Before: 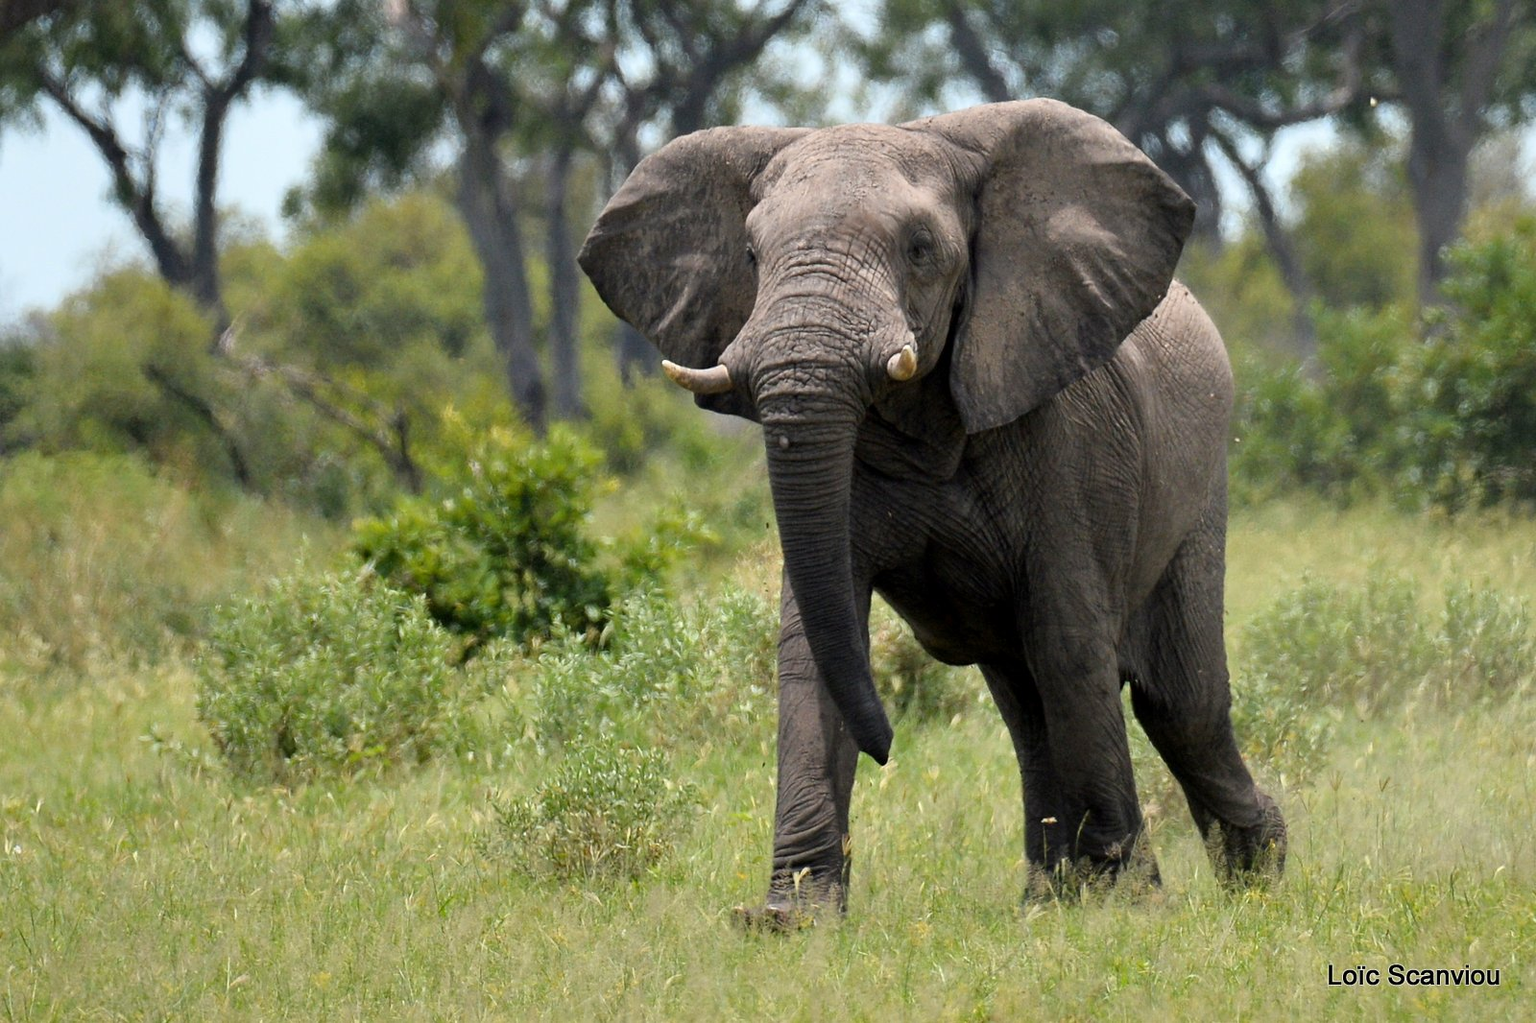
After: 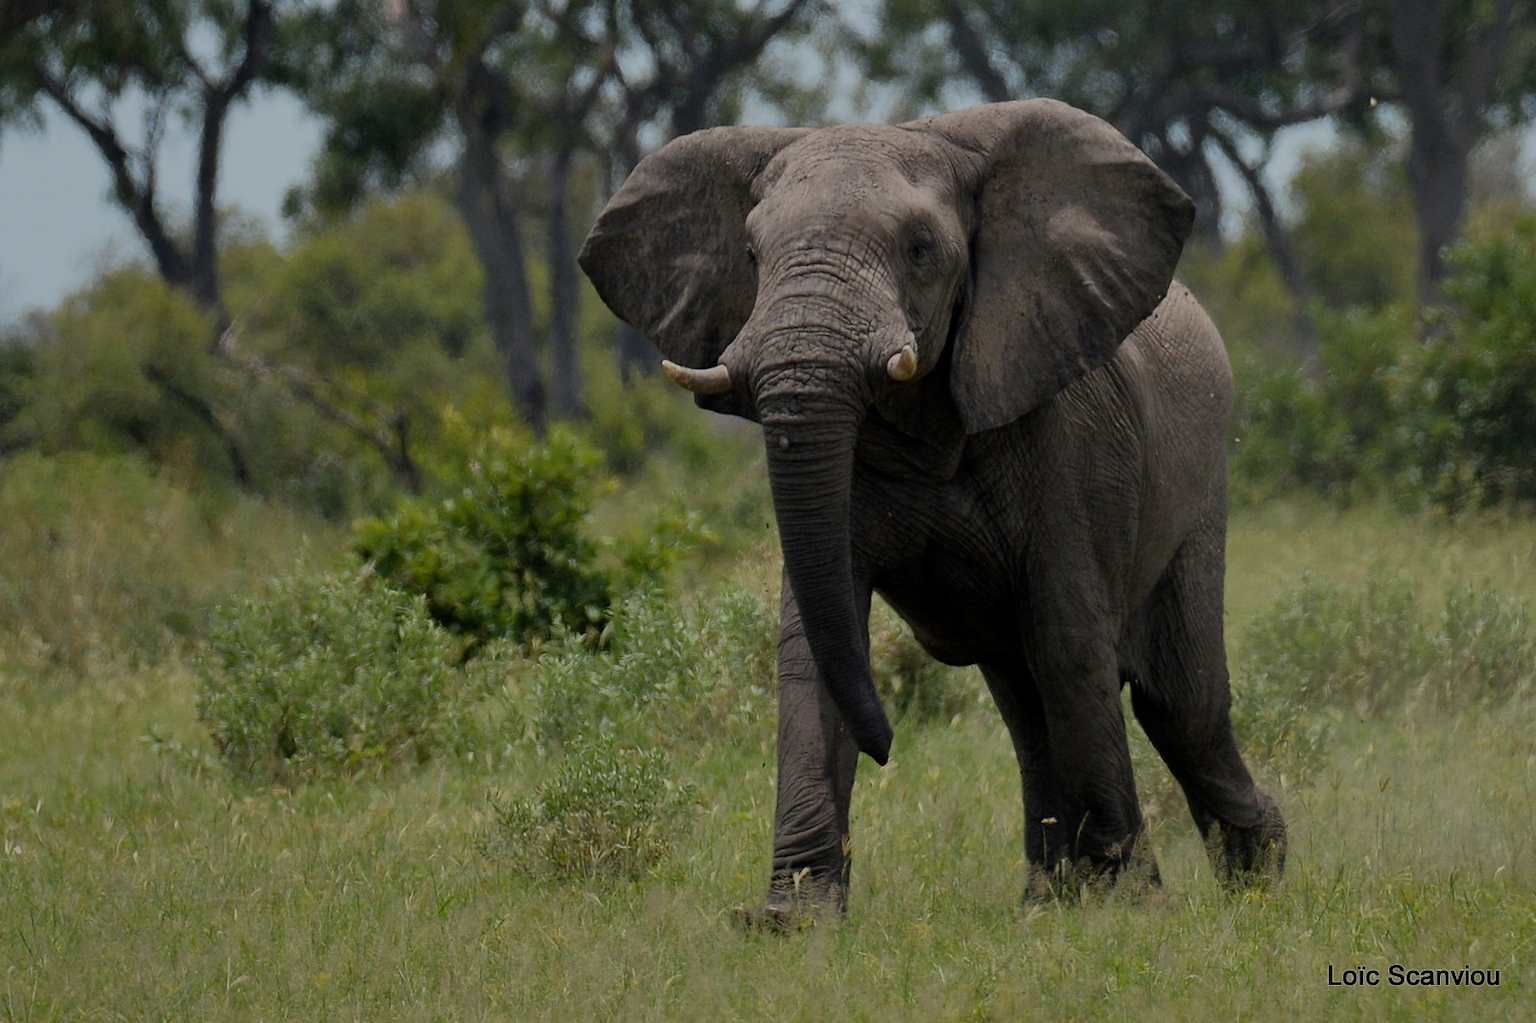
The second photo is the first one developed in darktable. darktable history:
exposure: black level correction 0, exposure 0.498 EV, compensate exposure bias true, compensate highlight preservation false
